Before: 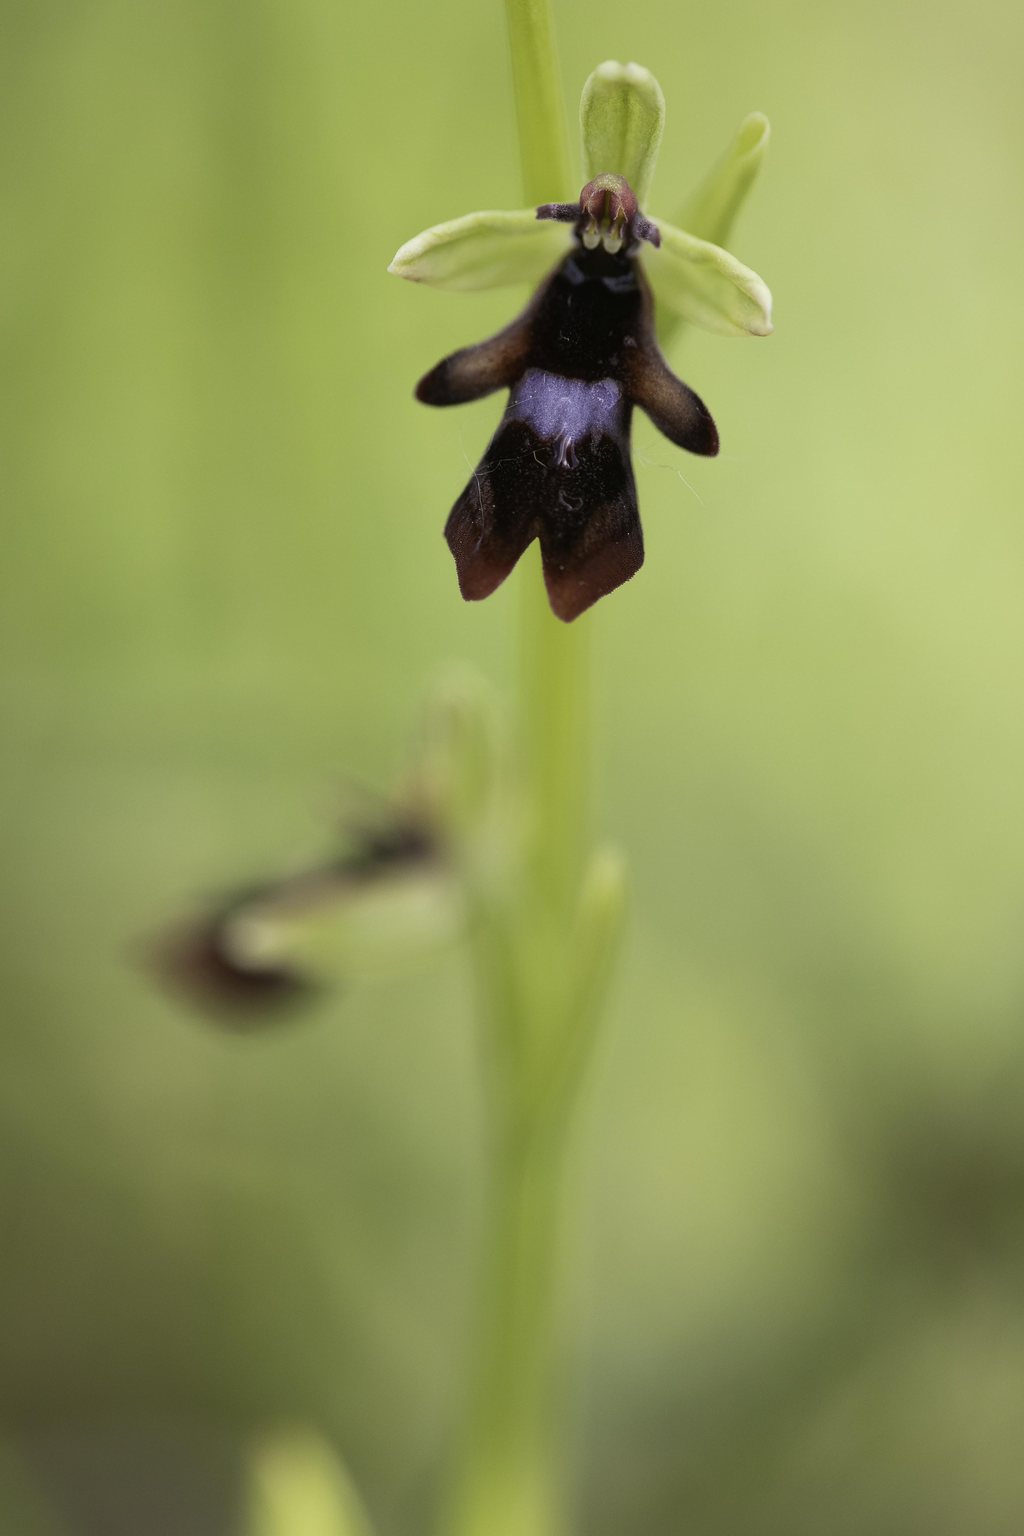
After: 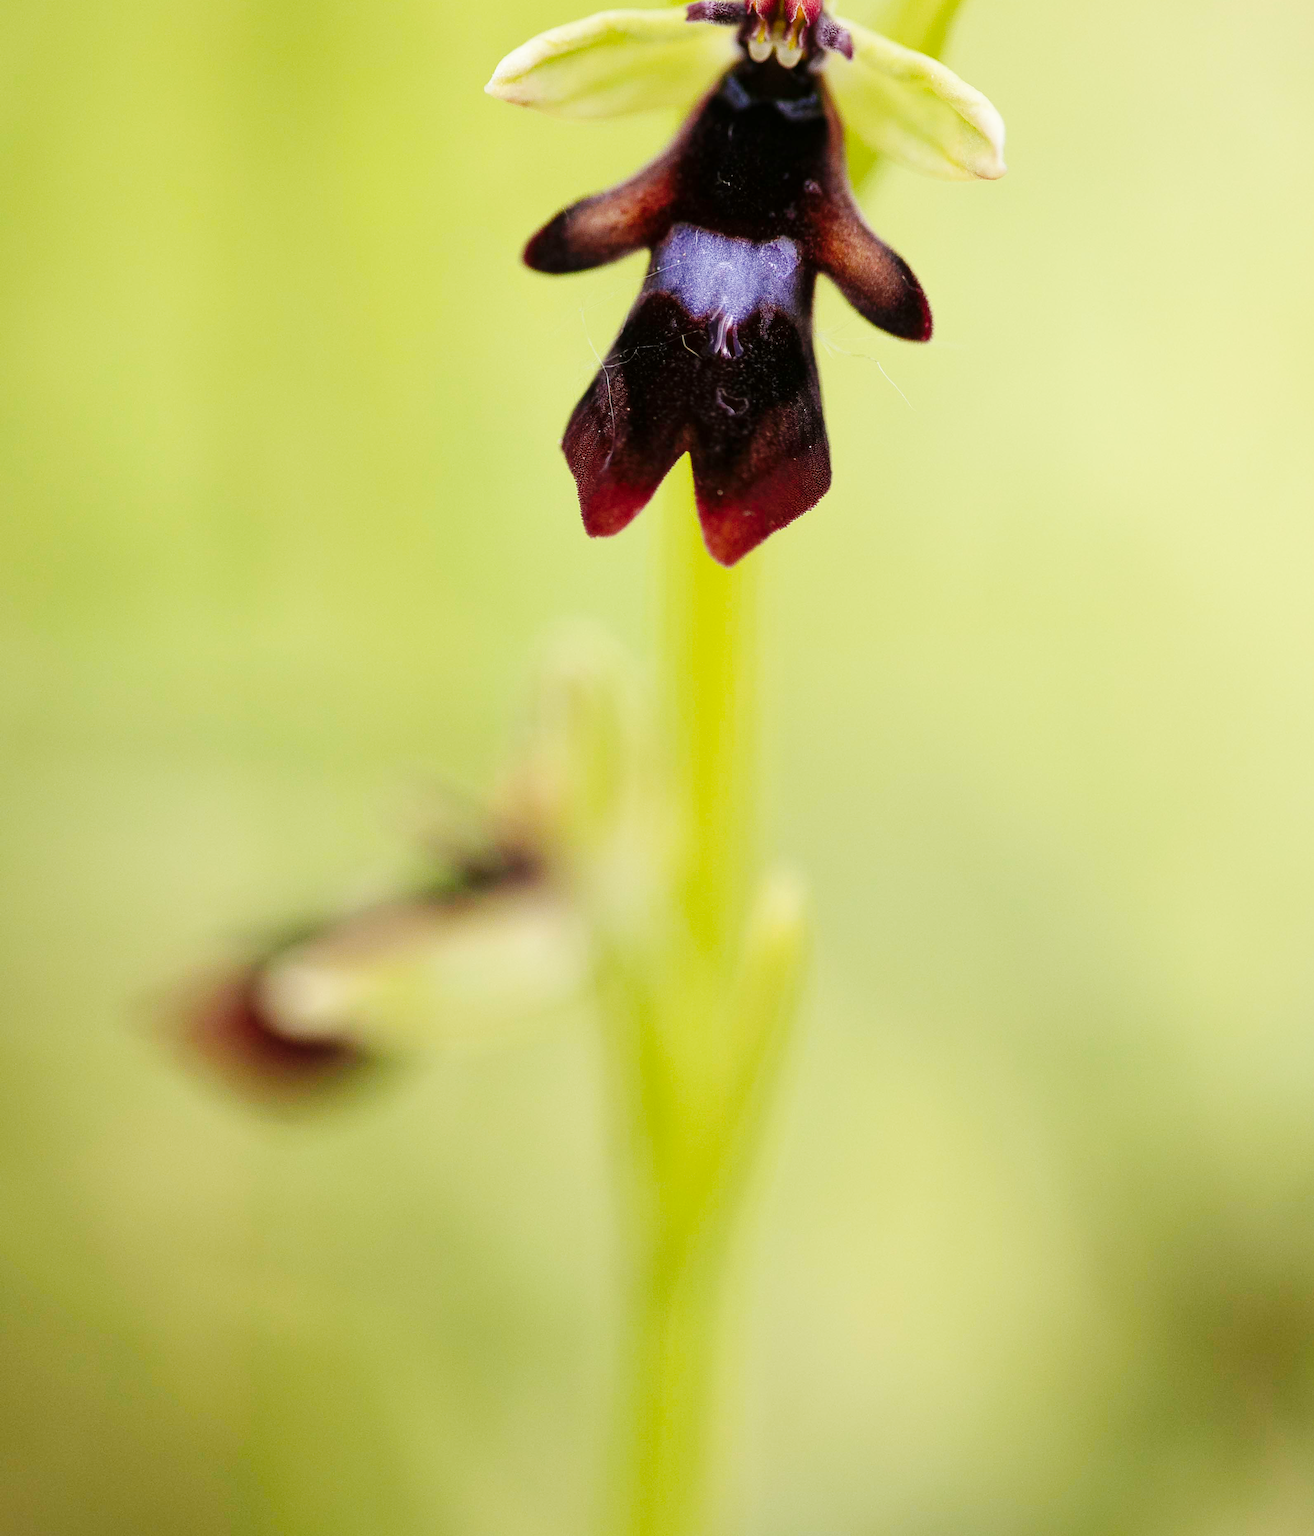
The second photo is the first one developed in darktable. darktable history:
base curve: curves: ch0 [(0, 0) (0.036, 0.025) (0.121, 0.166) (0.206, 0.329) (0.605, 0.79) (1, 1)], preserve colors none
local contrast: highlights 101%, shadows 98%, detail 119%, midtone range 0.2
exposure: exposure 0.29 EV, compensate exposure bias true, compensate highlight preservation false
crop and rotate: left 2.867%, top 13.261%, right 2.192%, bottom 12.752%
